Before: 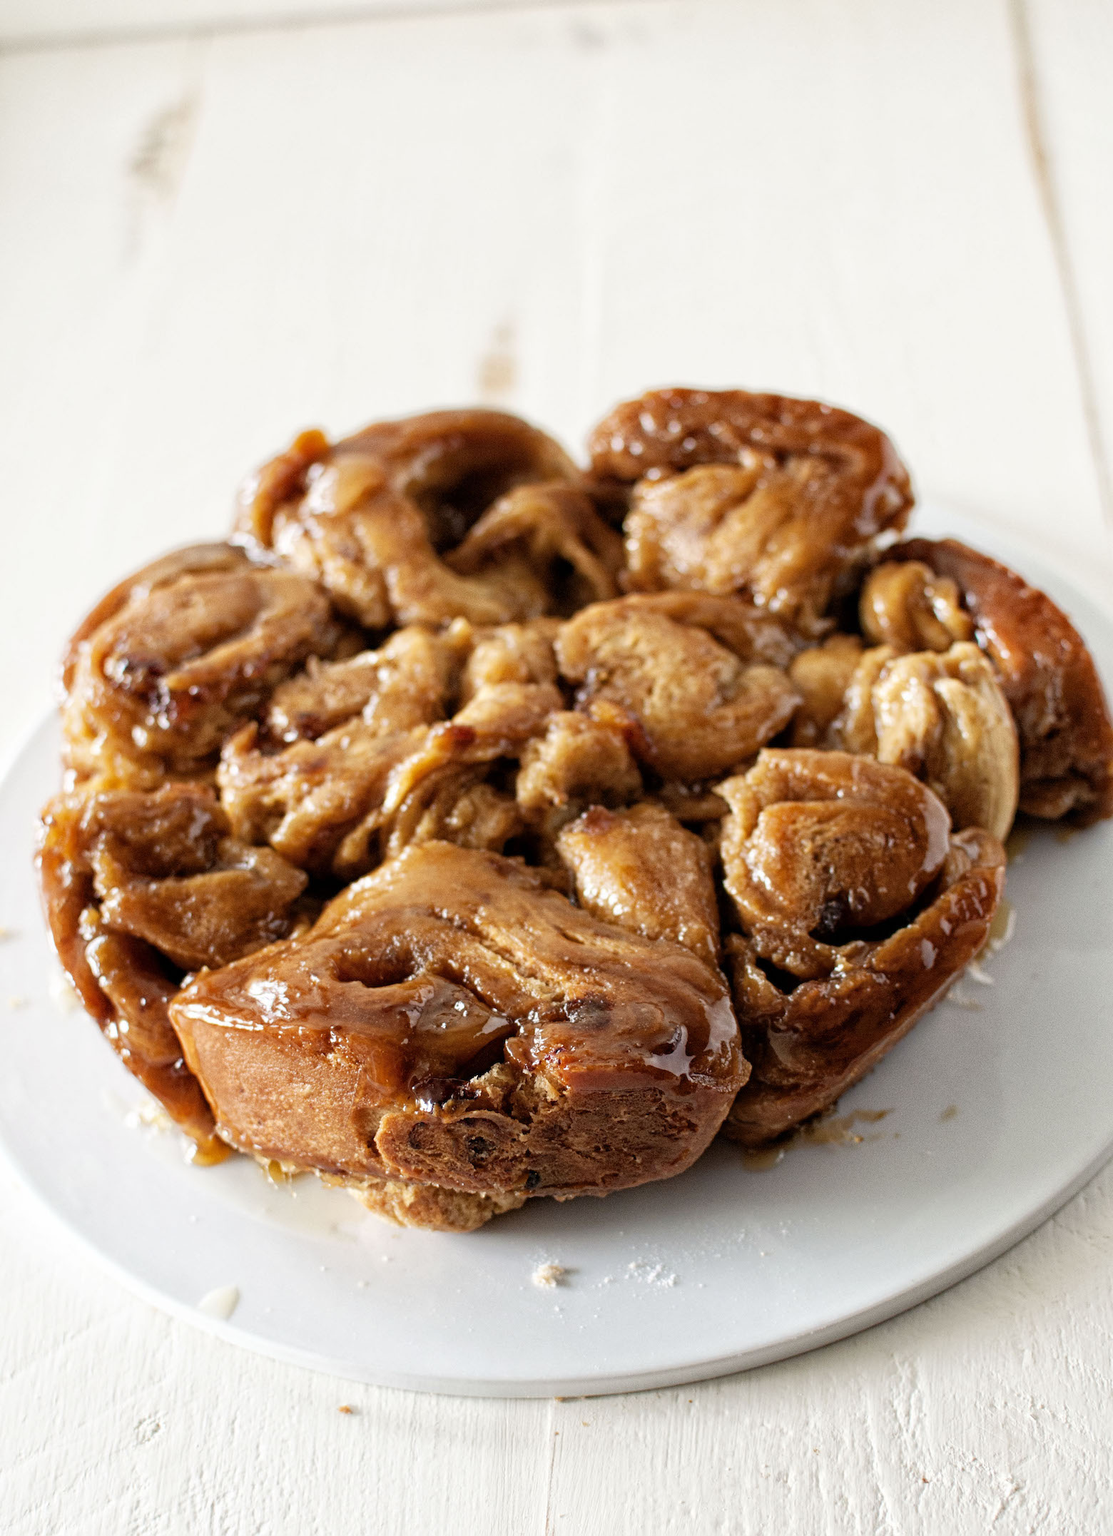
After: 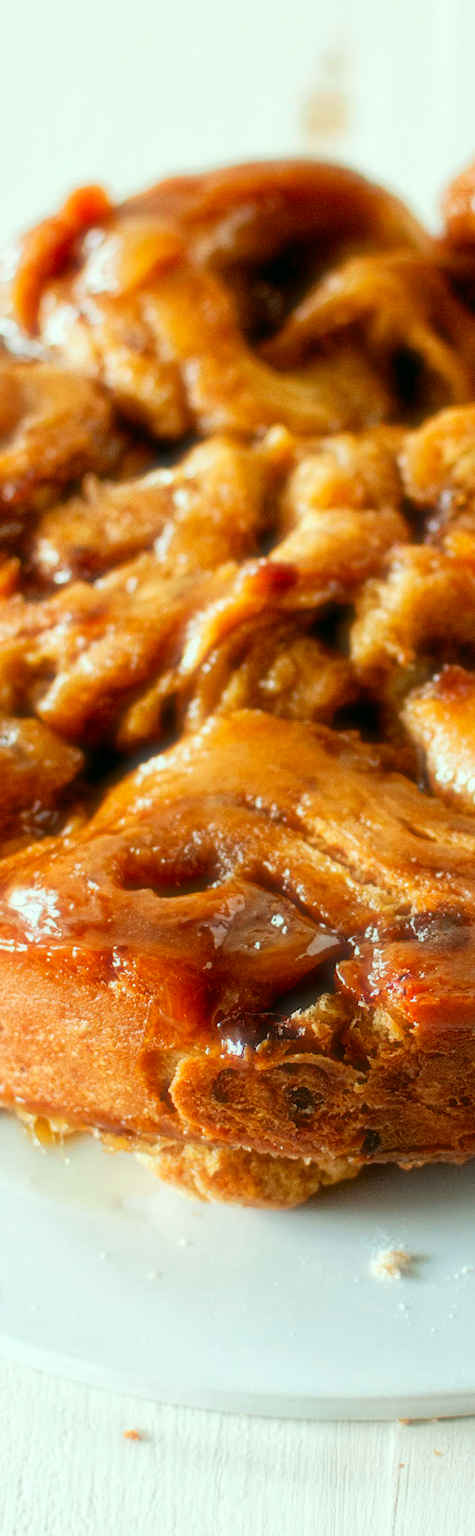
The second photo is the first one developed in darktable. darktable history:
crop and rotate: left 21.77%, top 18.528%, right 44.676%, bottom 2.997%
color correction: highlights a* -7.33, highlights b* 1.26, shadows a* -3.55, saturation 1.4
soften: size 19.52%, mix 20.32%
